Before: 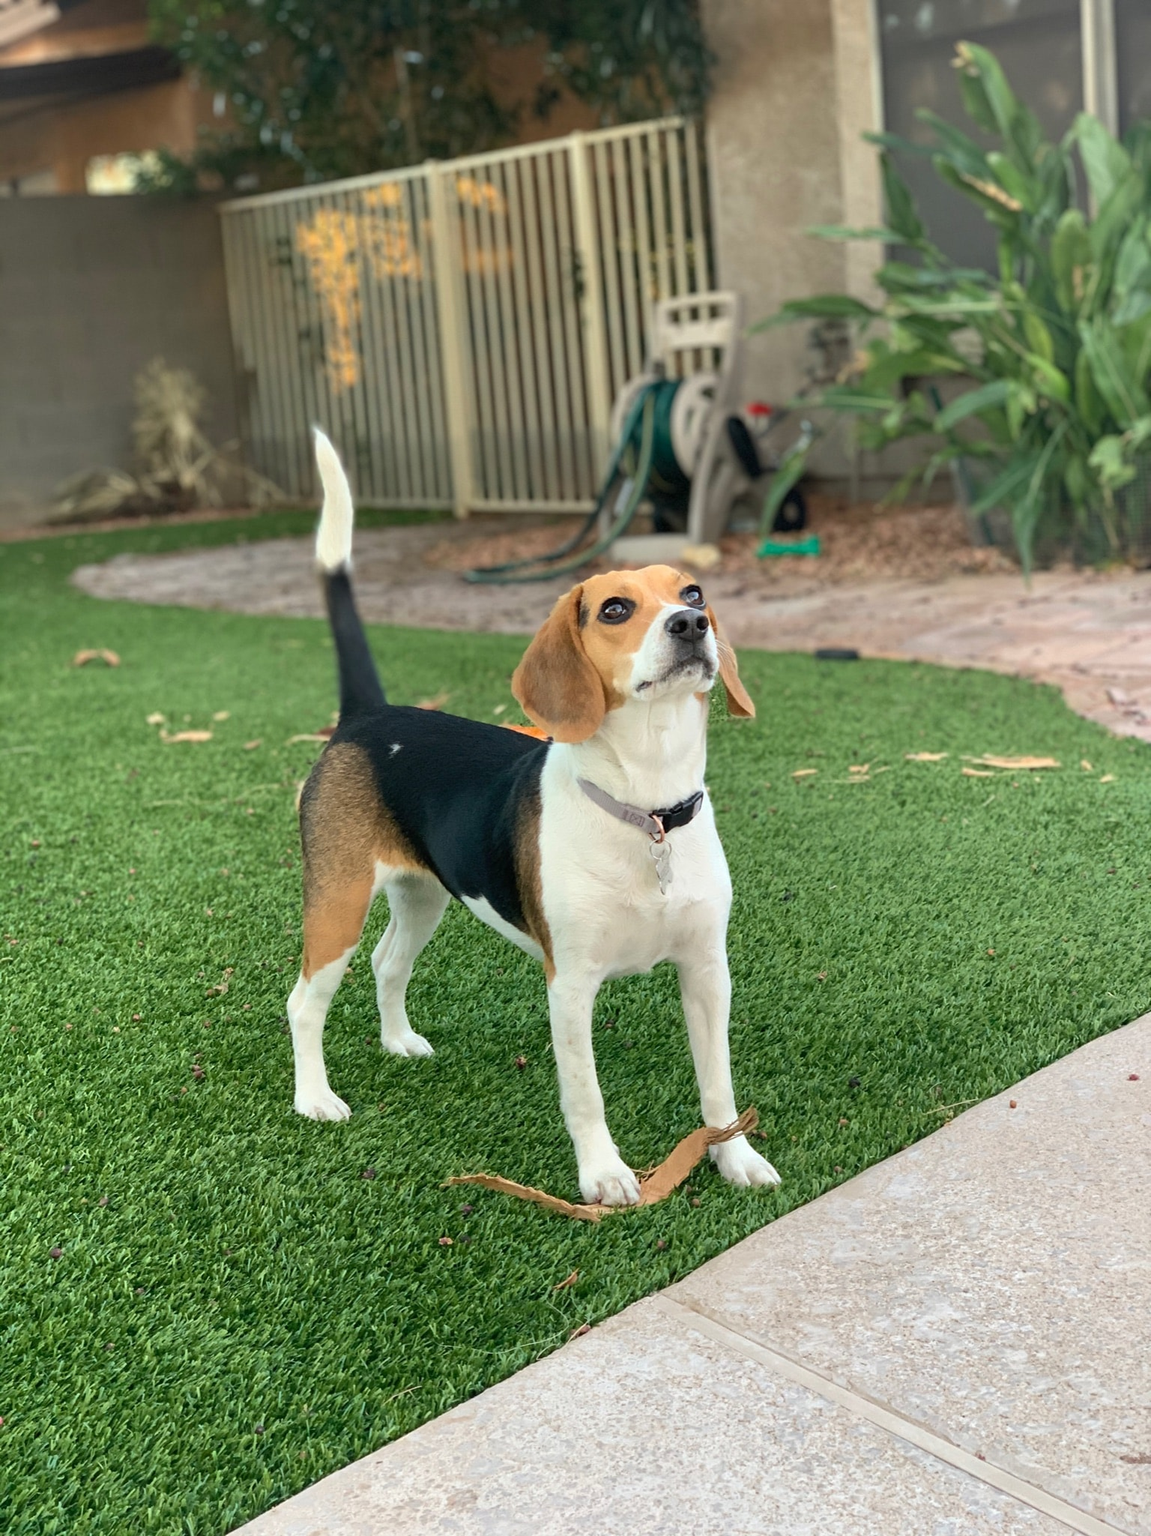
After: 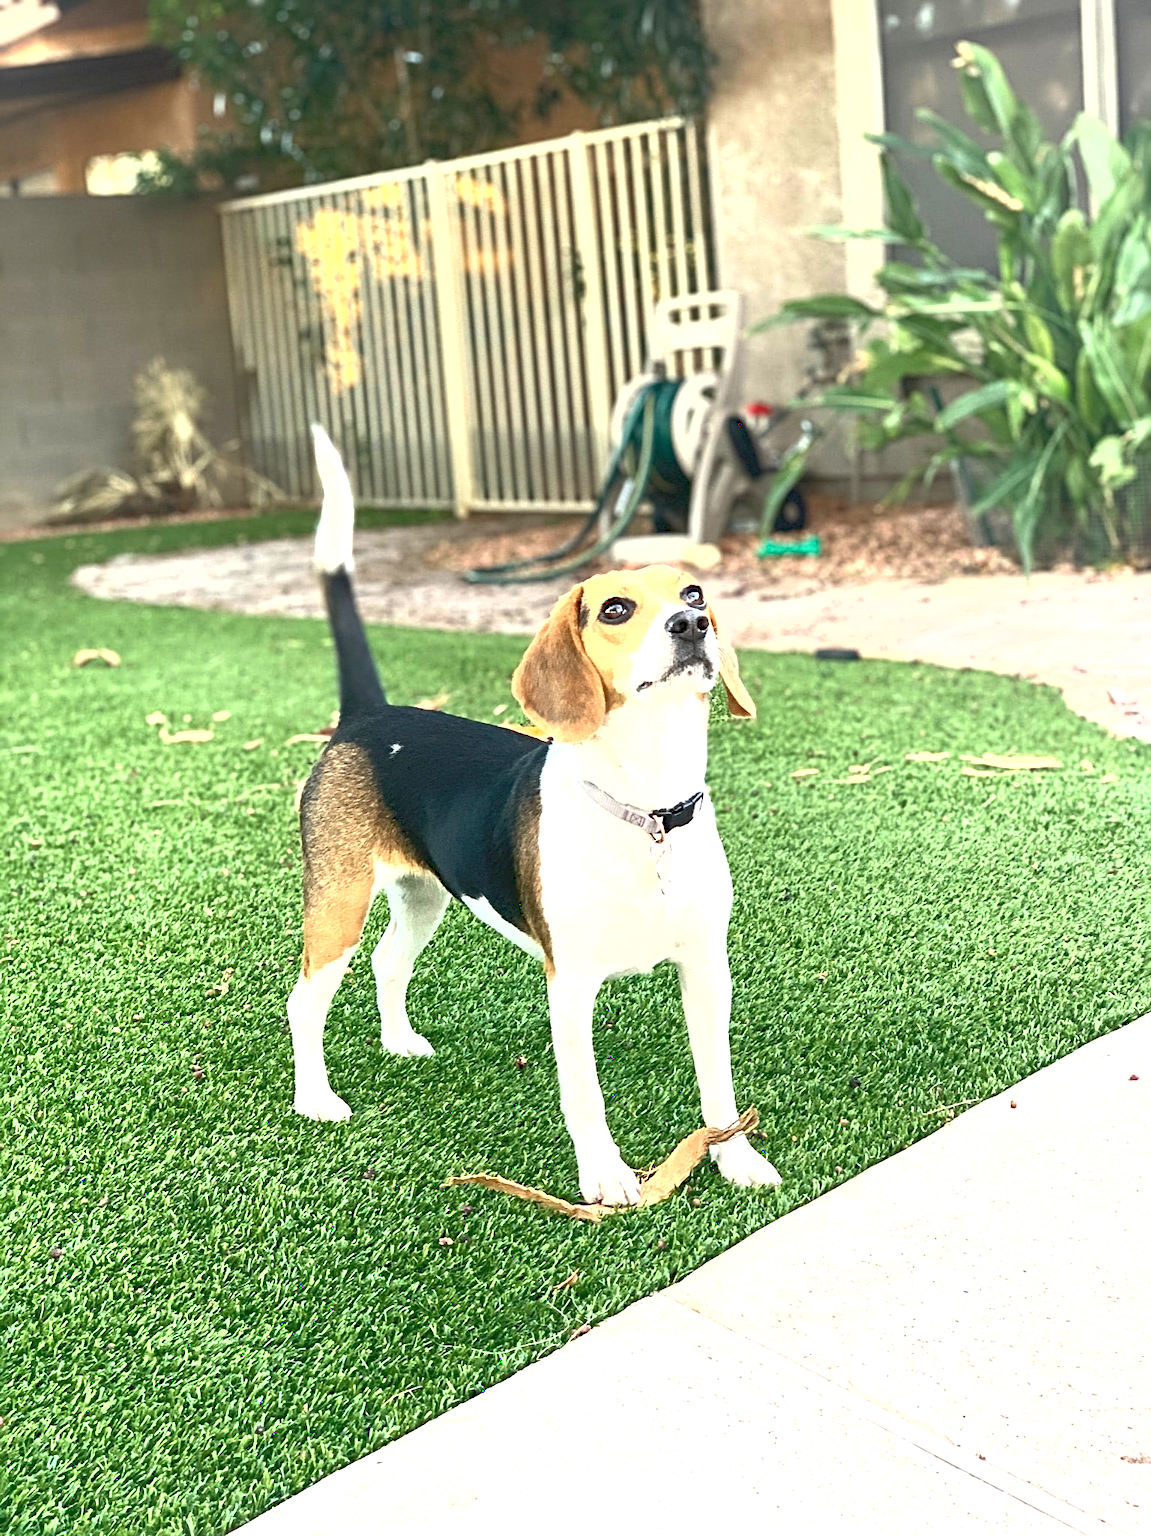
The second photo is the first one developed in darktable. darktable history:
exposure: black level correction 0, exposure 1.1 EV, compensate highlight preservation false
sharpen: radius 4
tone curve: curves: ch0 [(0, 0.081) (0.483, 0.453) (0.881, 0.992)]
